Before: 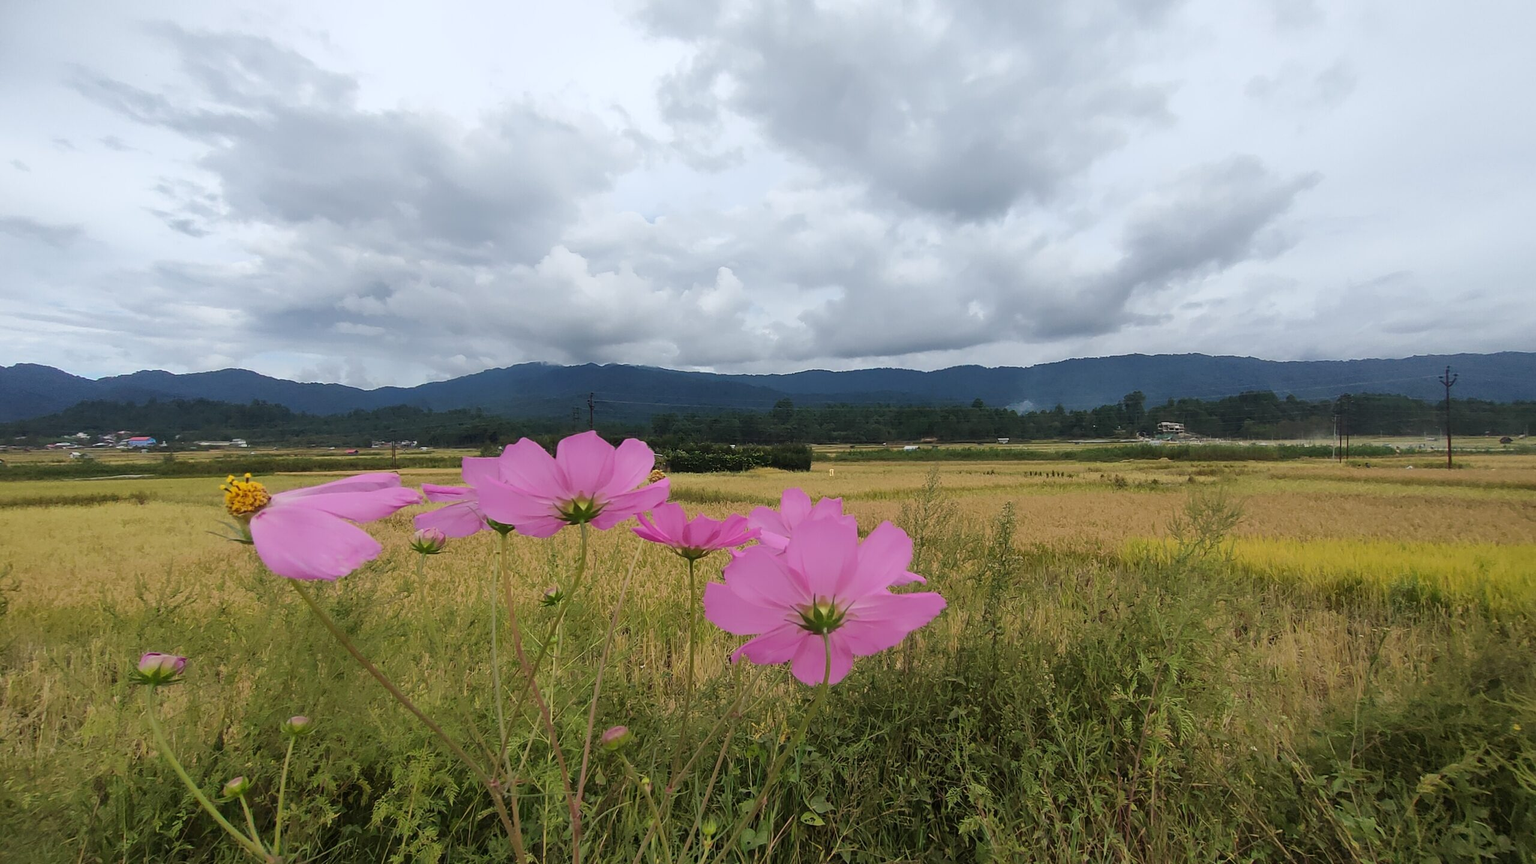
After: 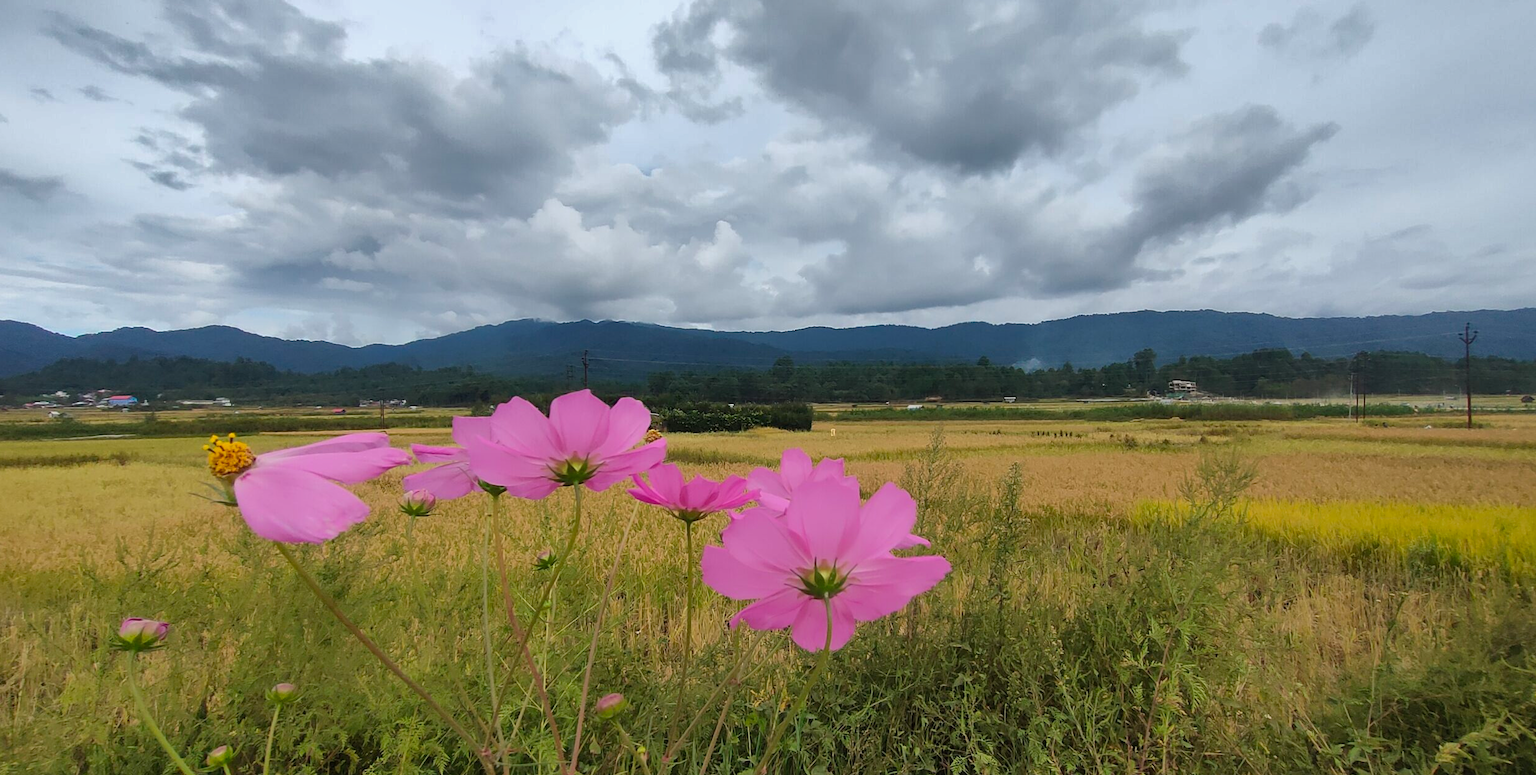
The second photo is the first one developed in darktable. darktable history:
rotate and perspective: crop left 0, crop top 0
crop: left 1.507%, top 6.147%, right 1.379%, bottom 6.637%
shadows and highlights: radius 118.69, shadows 42.21, highlights -61.56, soften with gaussian
